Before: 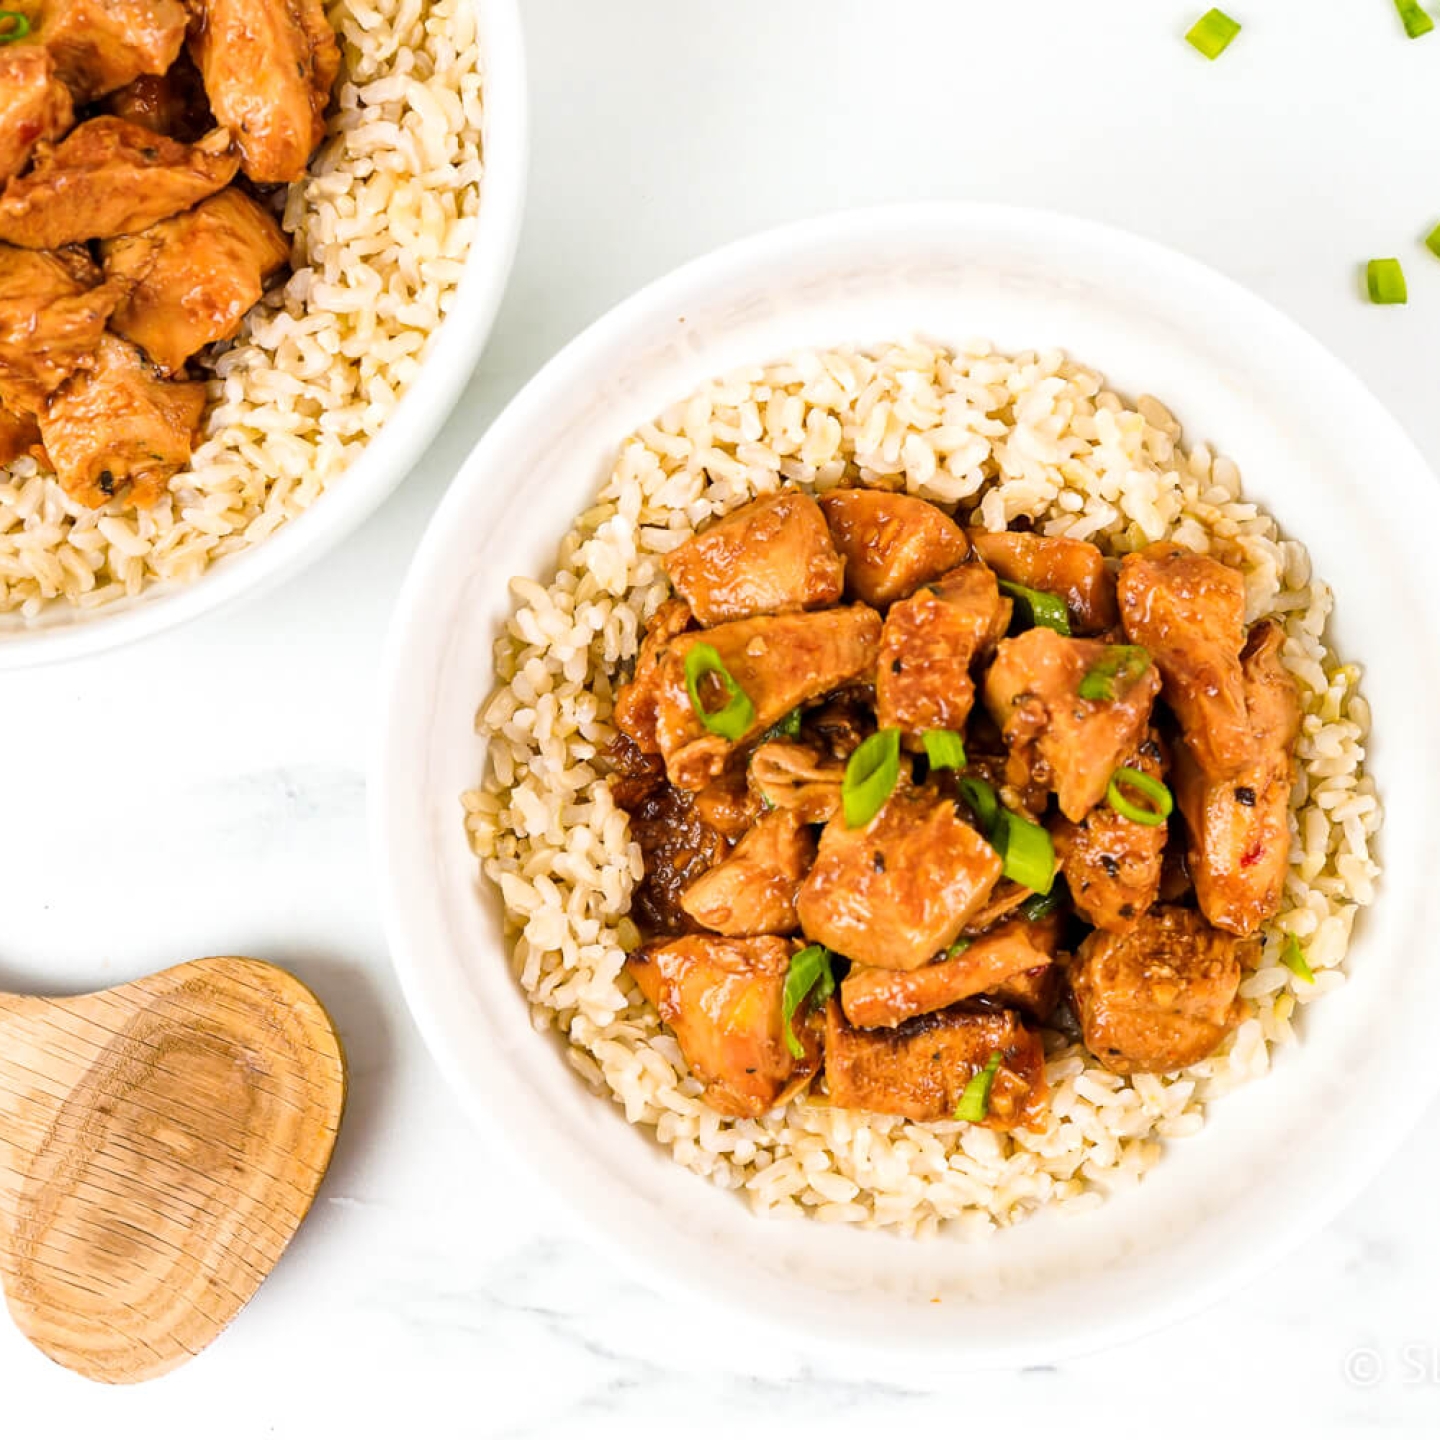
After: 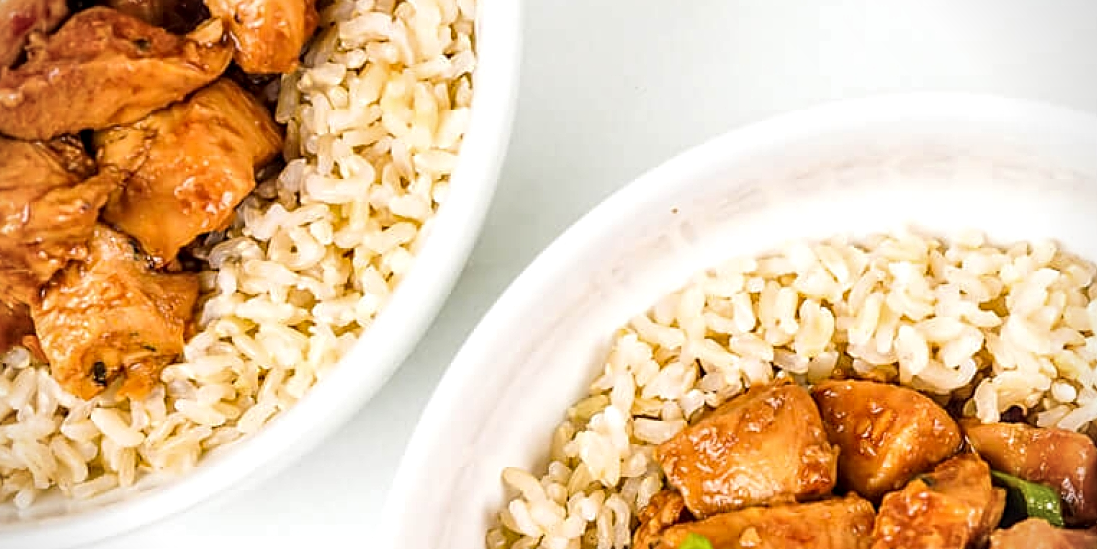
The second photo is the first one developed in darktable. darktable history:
vignetting: fall-off start 88.84%, fall-off radius 44.35%, brightness -0.417, saturation -0.297, width/height ratio 1.16
sharpen: on, module defaults
local contrast: on, module defaults
crop: left 0.531%, top 7.634%, right 23.231%, bottom 54.221%
